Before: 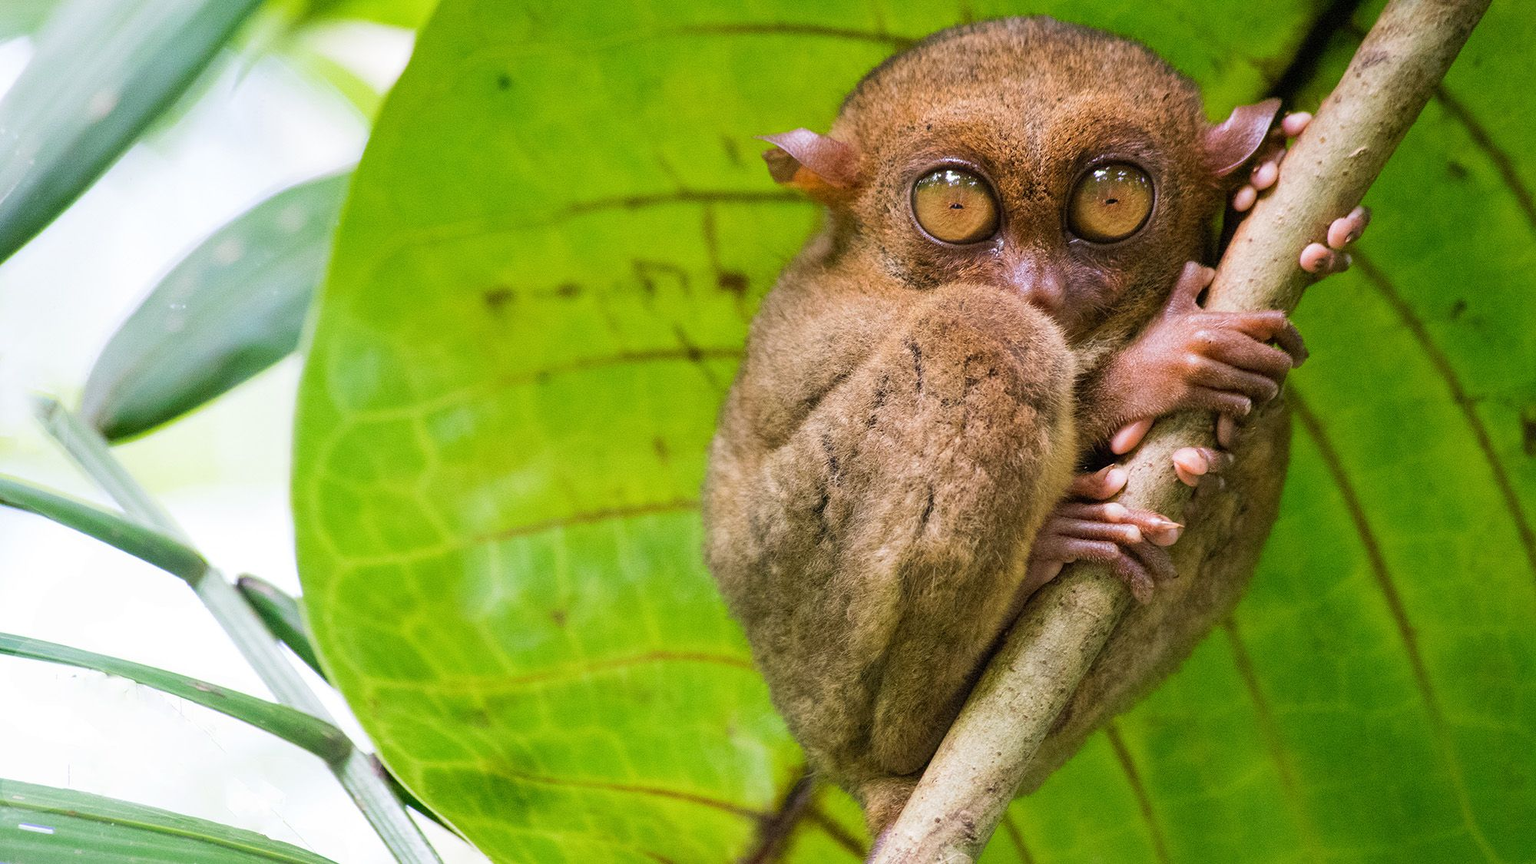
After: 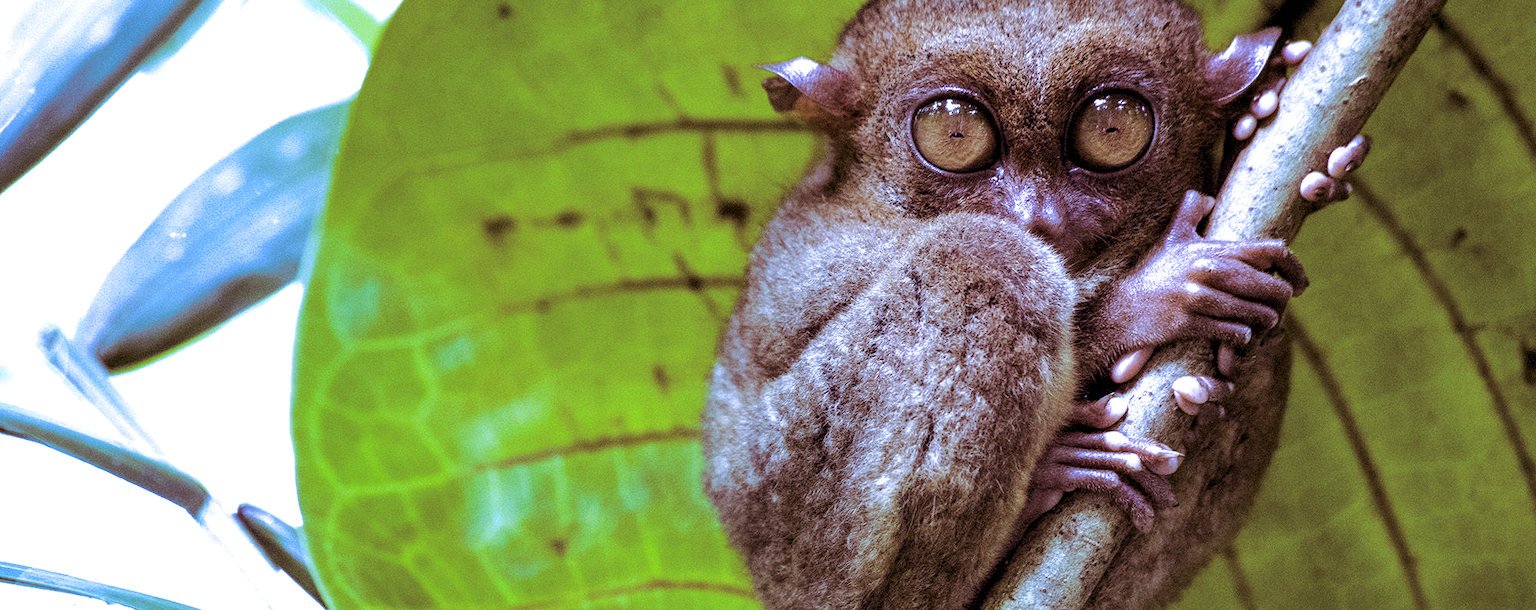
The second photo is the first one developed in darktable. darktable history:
local contrast: highlights 59%, detail 145%
crop and rotate: top 8.293%, bottom 20.996%
split-toning: shadows › hue 360°
white balance: red 0.766, blue 1.537
